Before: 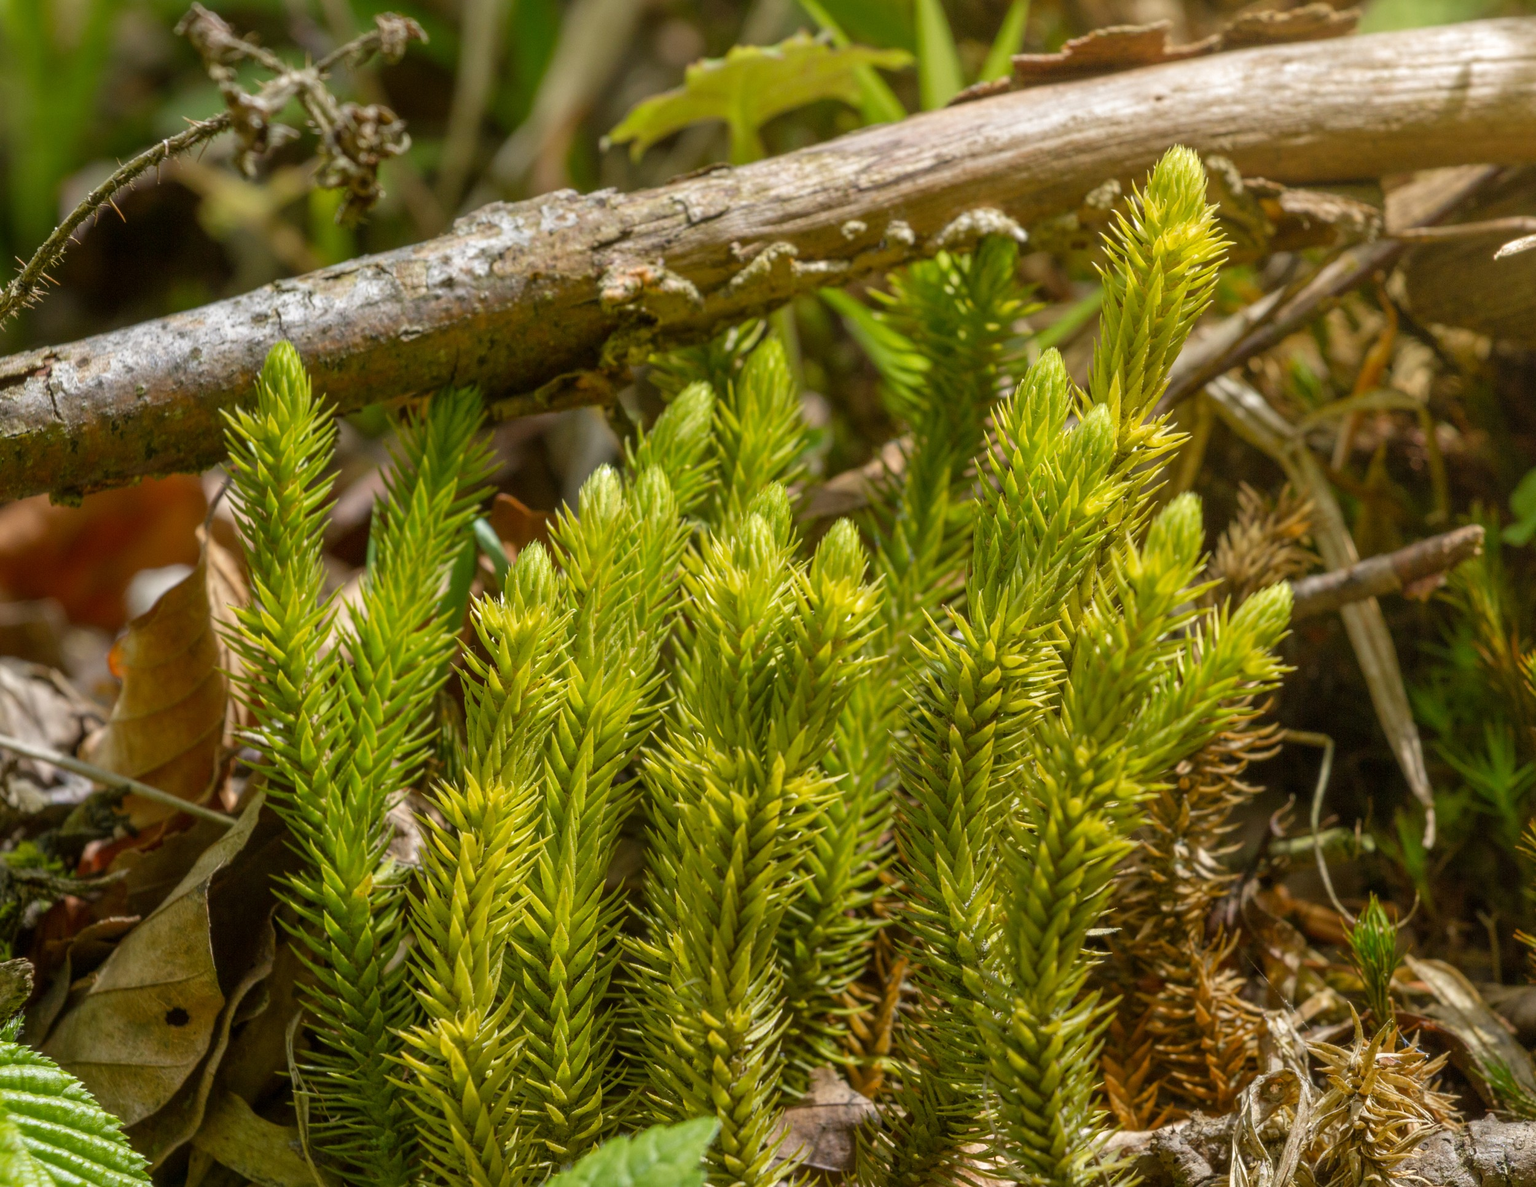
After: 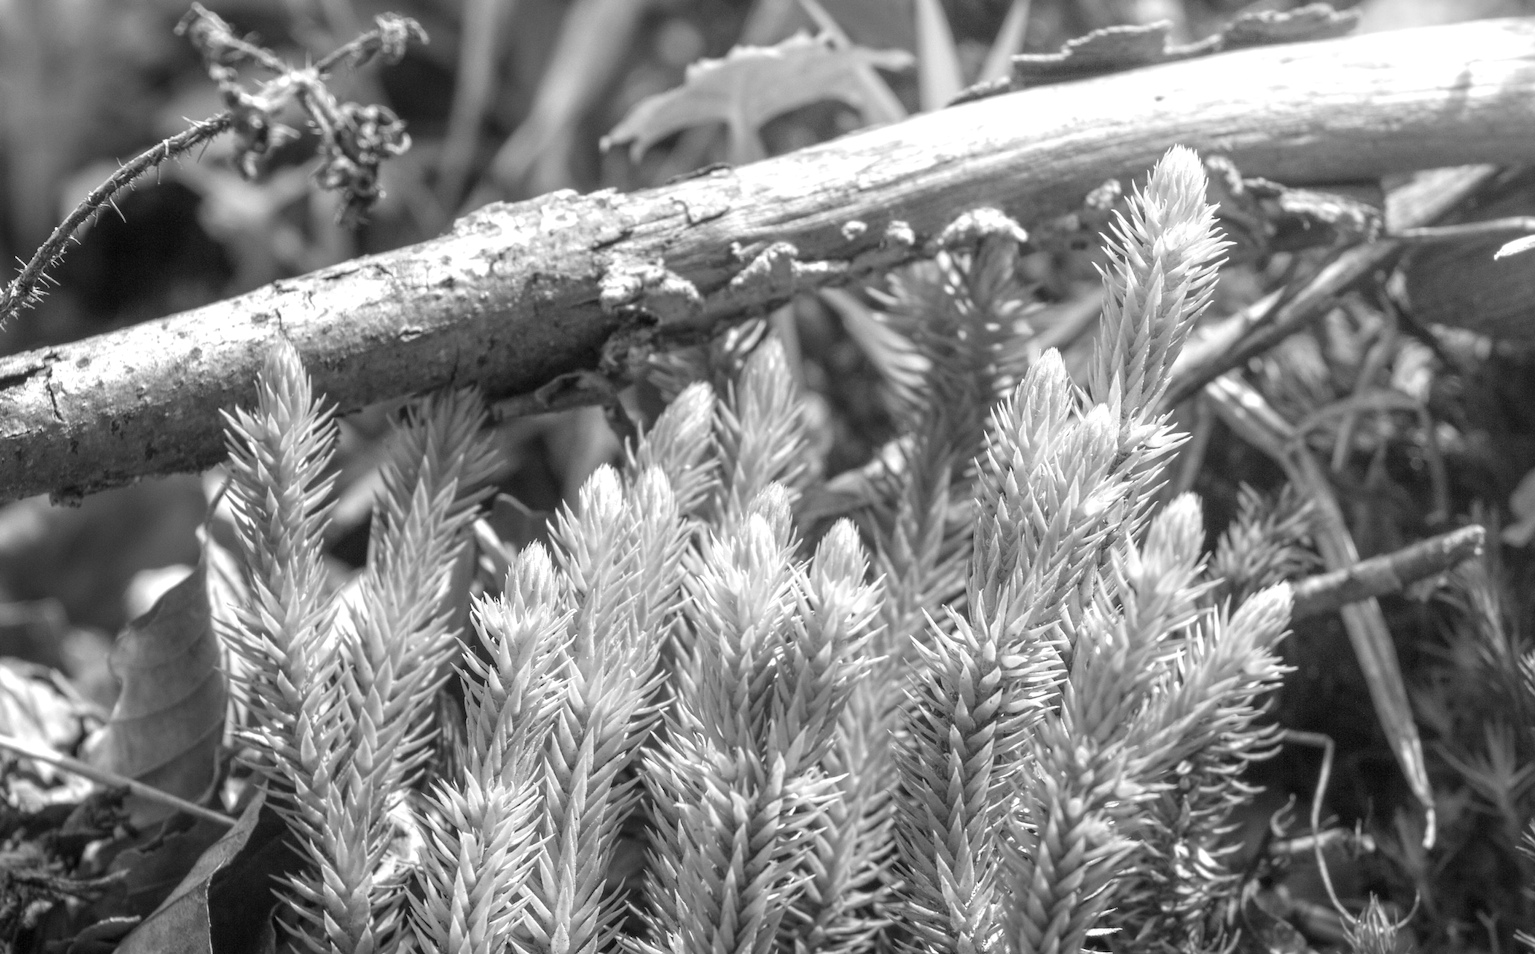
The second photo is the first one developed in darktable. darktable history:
color calibration: output gray [0.22, 0.42, 0.37, 0], x 0.329, y 0.344, temperature 5671.77 K
crop: bottom 19.58%
shadows and highlights: shadows -25.3, highlights 48.77, soften with gaussian
exposure: black level correction 0, exposure 1.2 EV, compensate highlight preservation false
